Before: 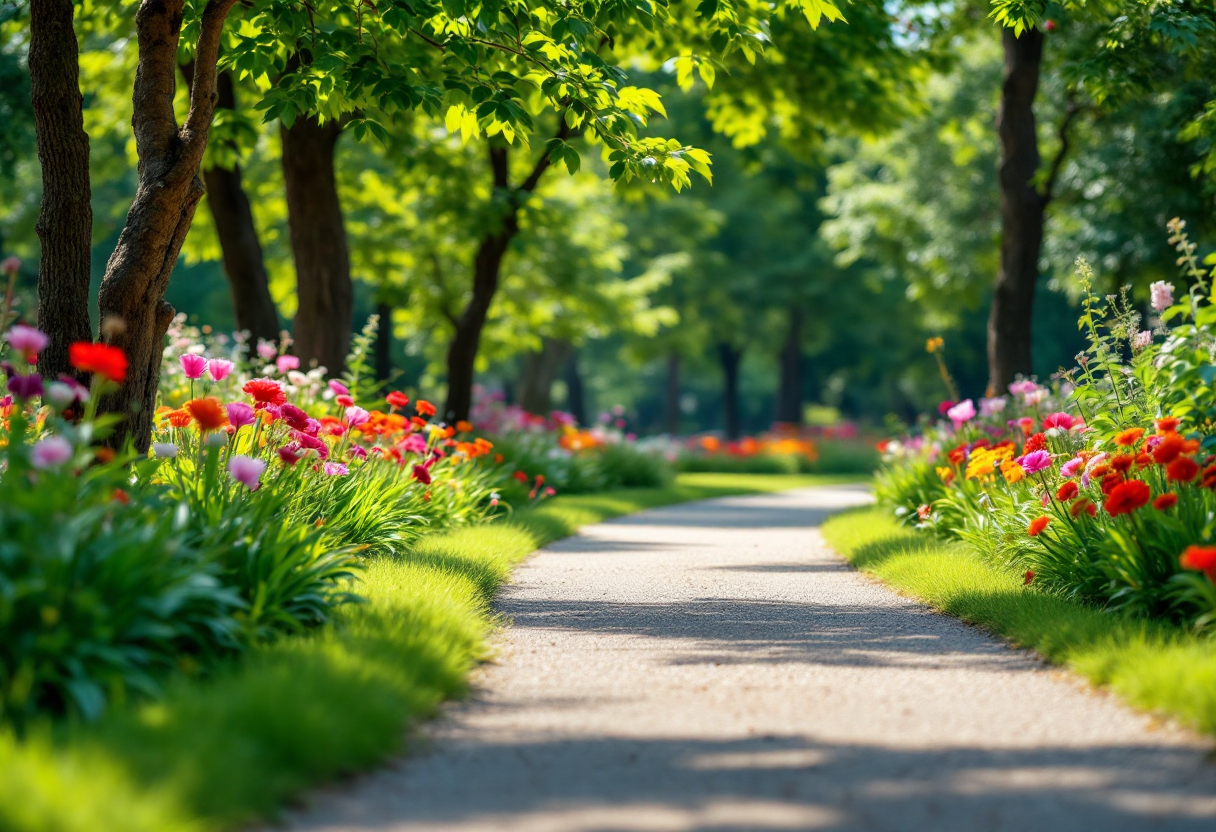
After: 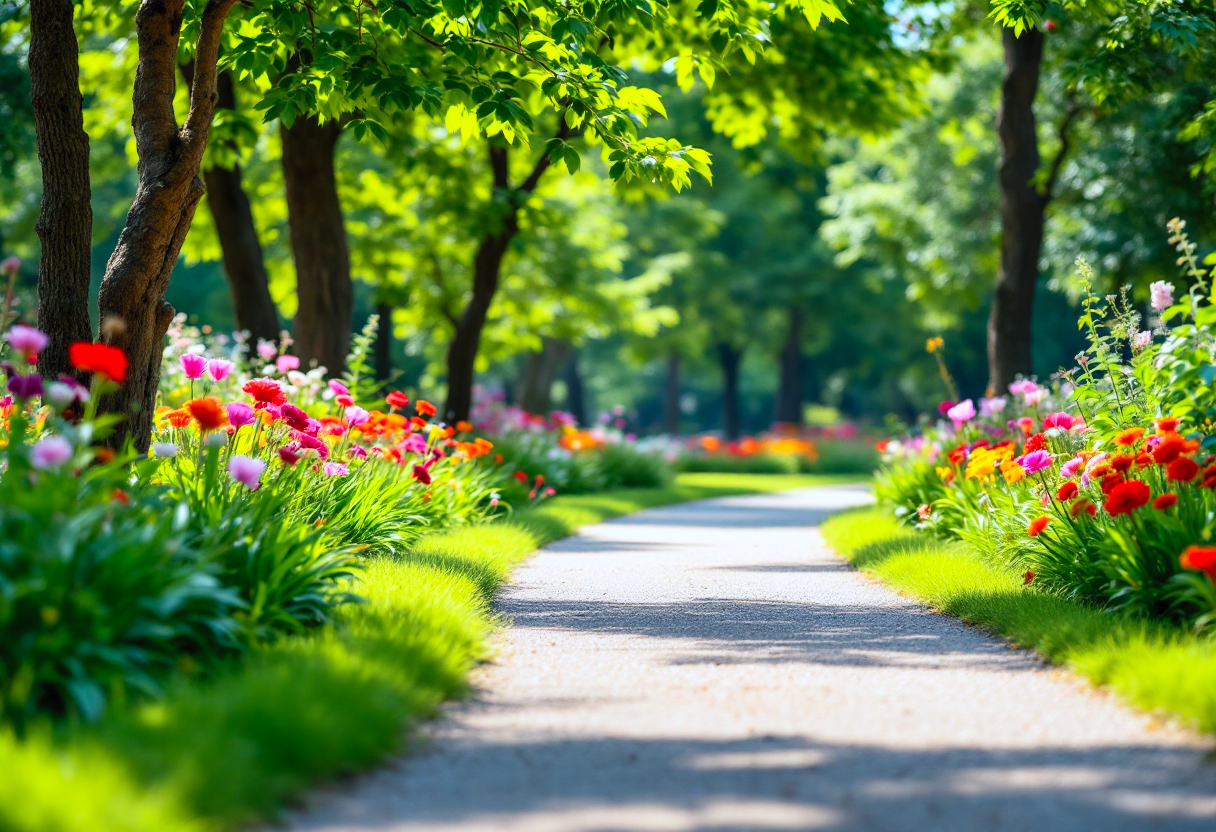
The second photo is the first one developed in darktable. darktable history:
white balance: red 0.954, blue 1.079
contrast brightness saturation: contrast 0.2, brightness 0.16, saturation 0.22
